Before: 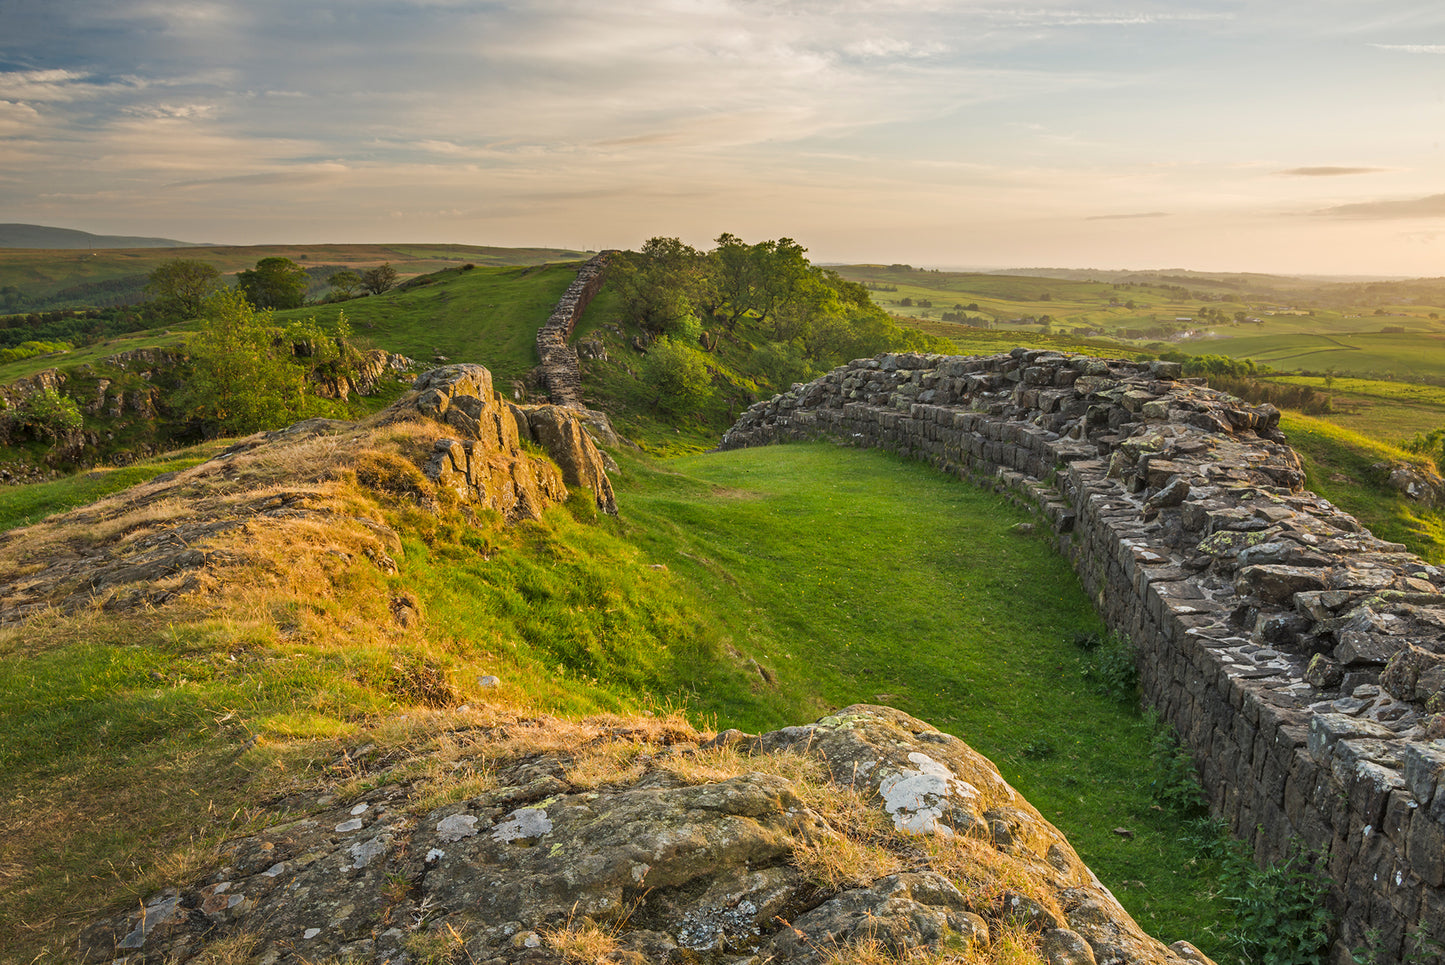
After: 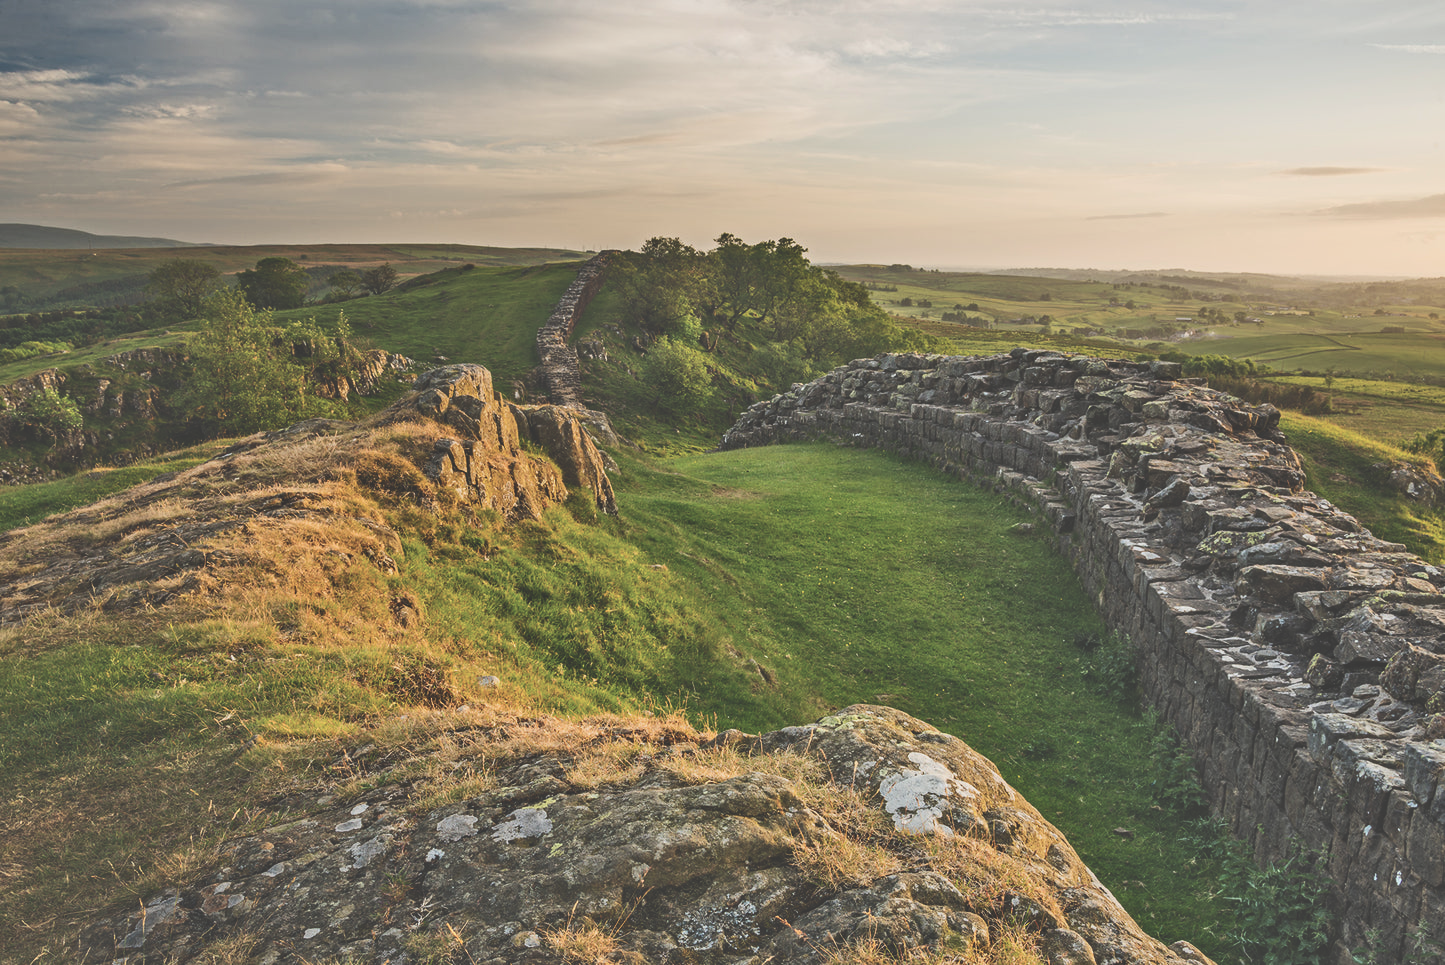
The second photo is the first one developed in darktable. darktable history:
exposure: black level correction -0.072, exposure 0.502 EV, compensate highlight preservation false
contrast brightness saturation: contrast 0.28
tone equalizer: -8 EV -0.023 EV, -7 EV 0.021 EV, -6 EV -0.008 EV, -5 EV 0.008 EV, -4 EV -0.052 EV, -3 EV -0.23 EV, -2 EV -0.655 EV, -1 EV -0.961 EV, +0 EV -0.981 EV, luminance estimator HSV value / RGB max
